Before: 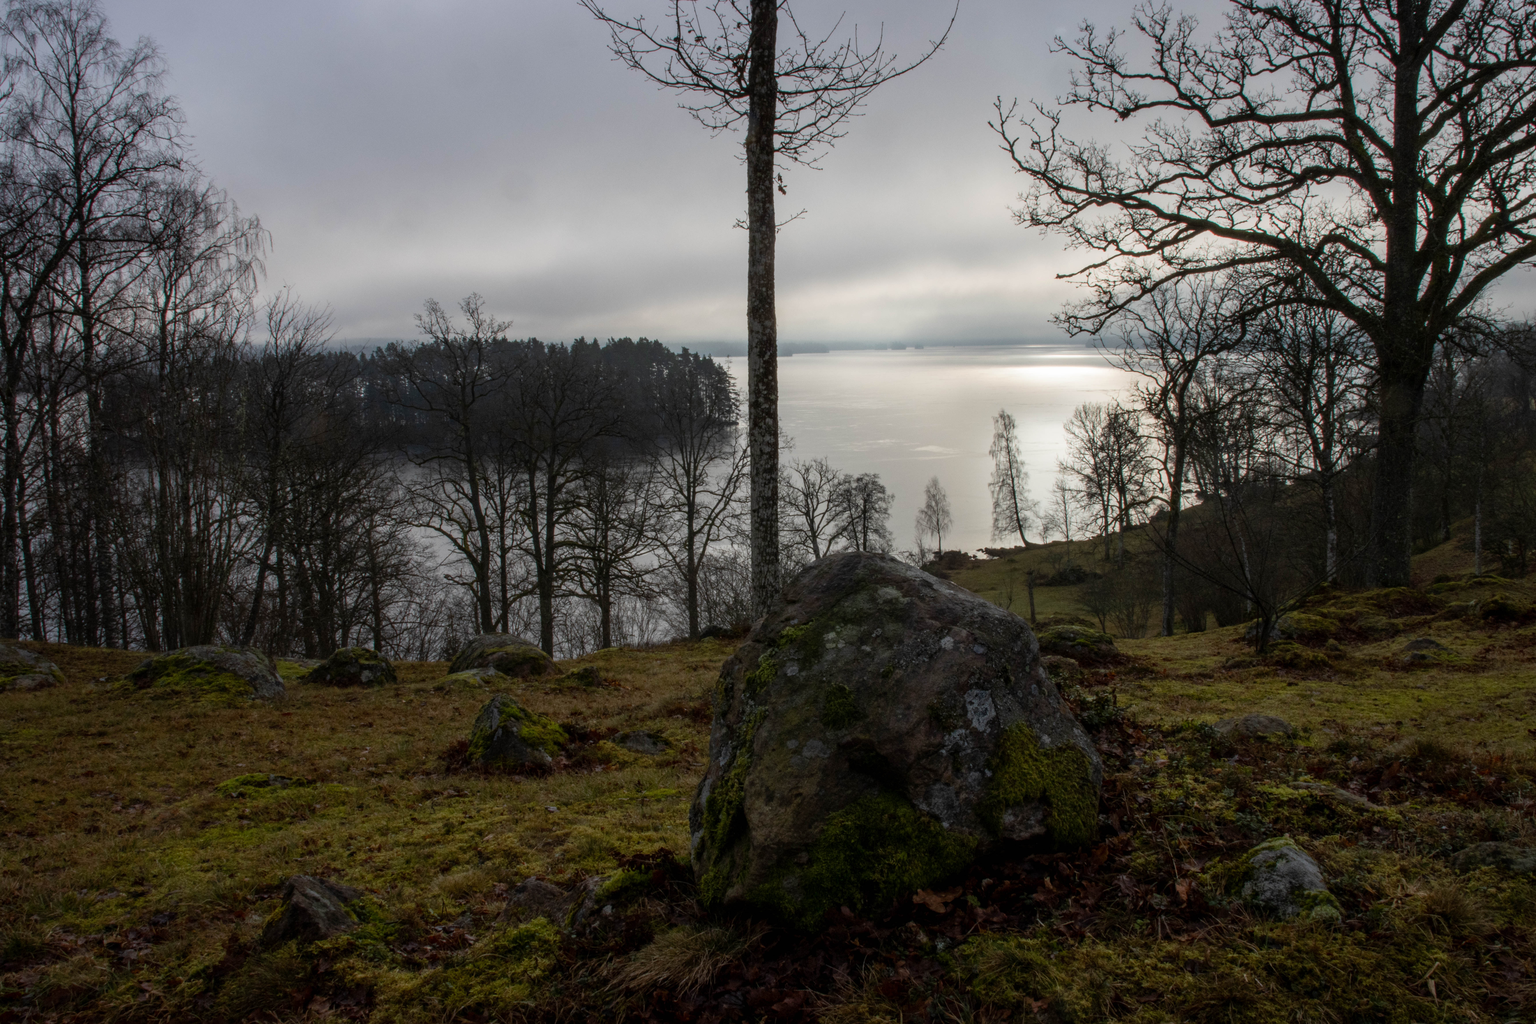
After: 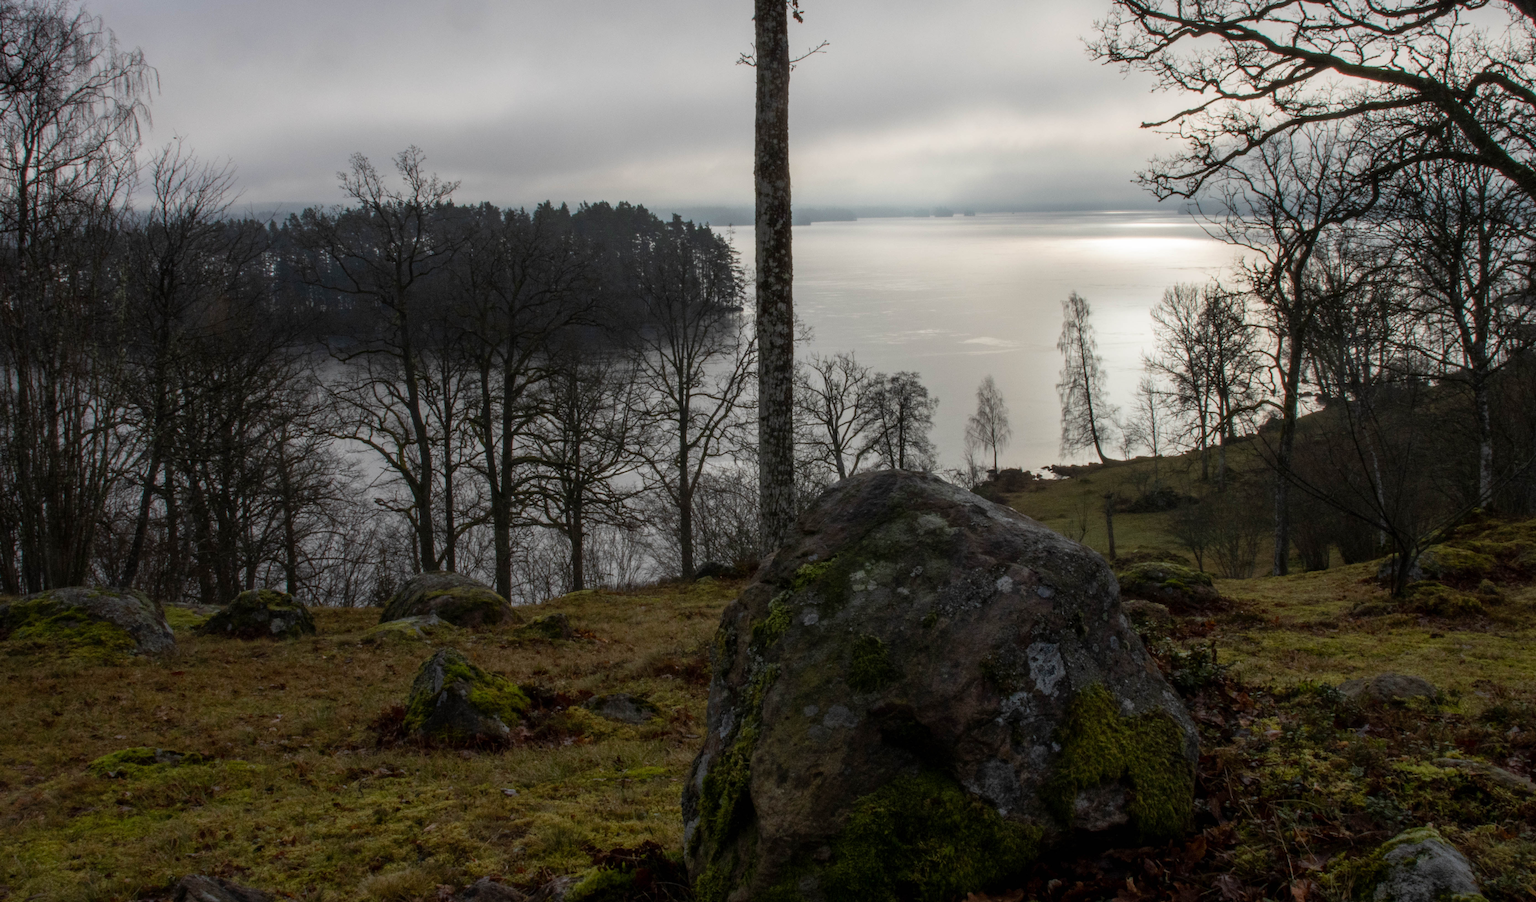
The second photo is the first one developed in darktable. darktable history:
crop: left 9.465%, top 17.273%, right 10.665%, bottom 12.34%
